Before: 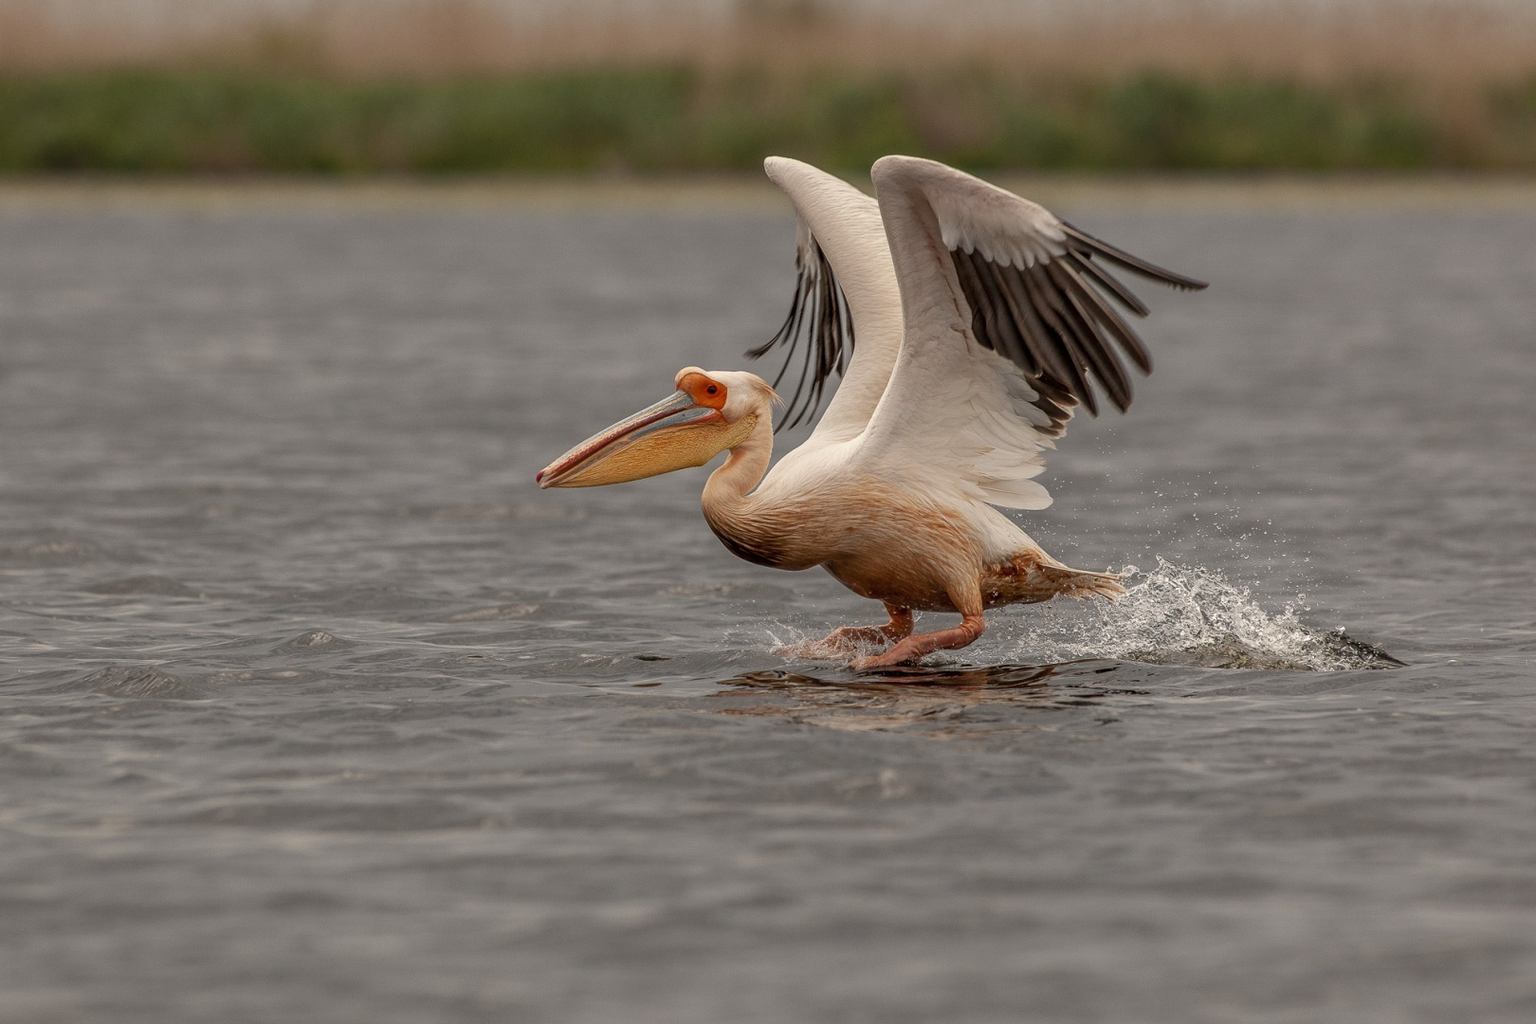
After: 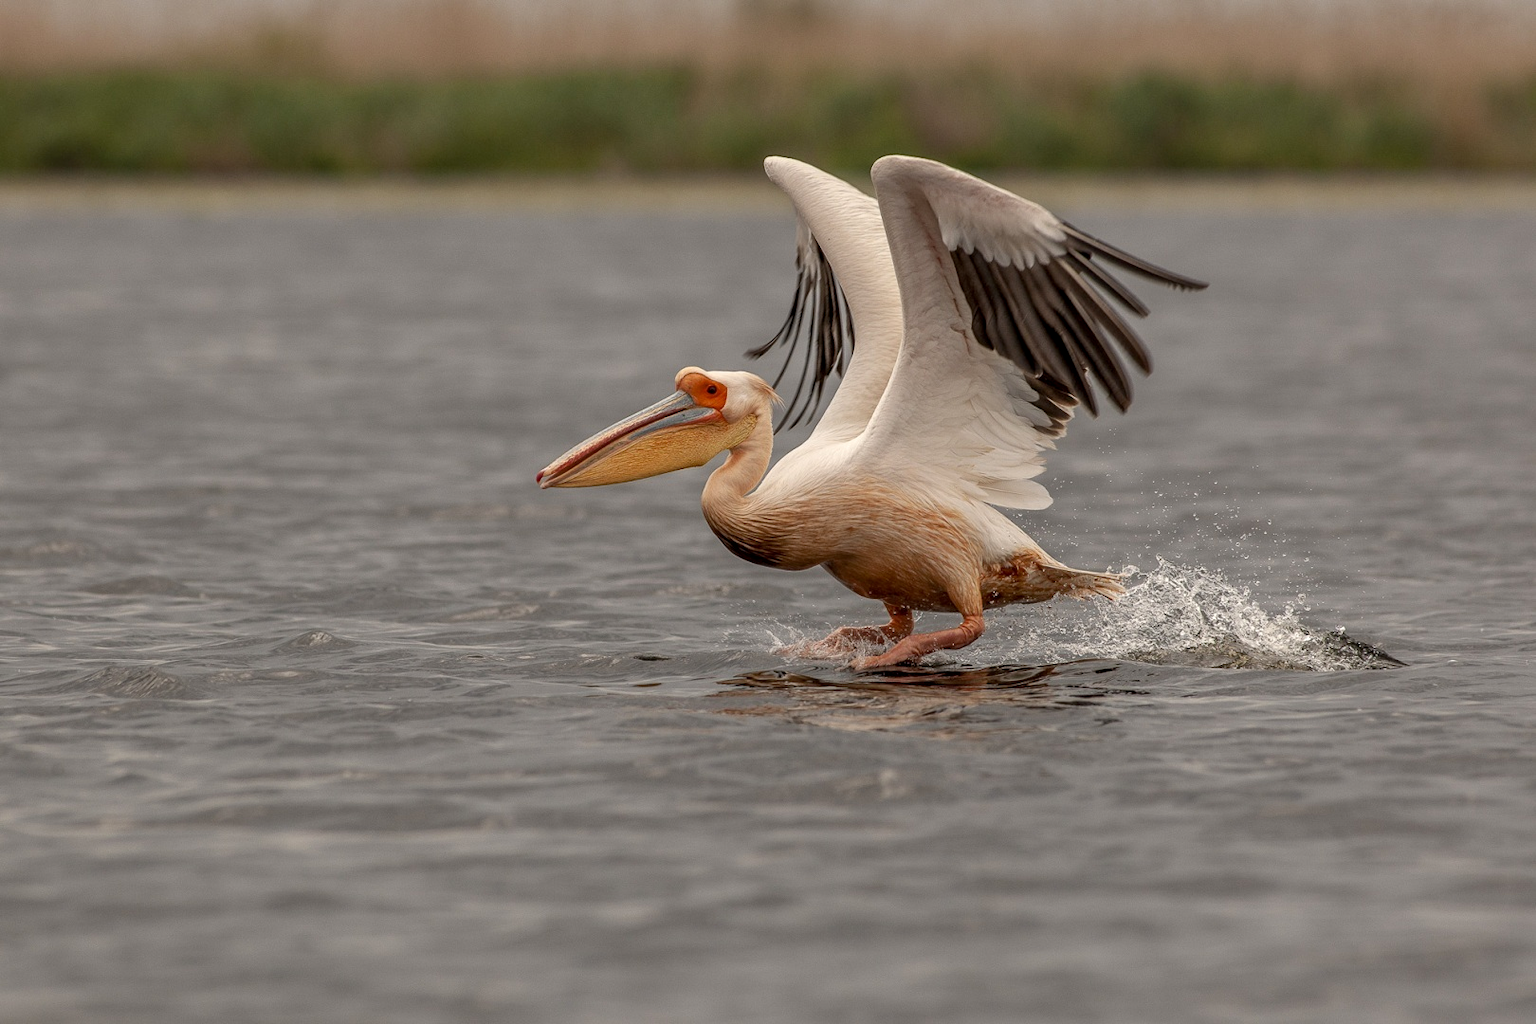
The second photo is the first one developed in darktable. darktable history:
exposure: black level correction 0.002, exposure 0.146 EV, compensate highlight preservation false
